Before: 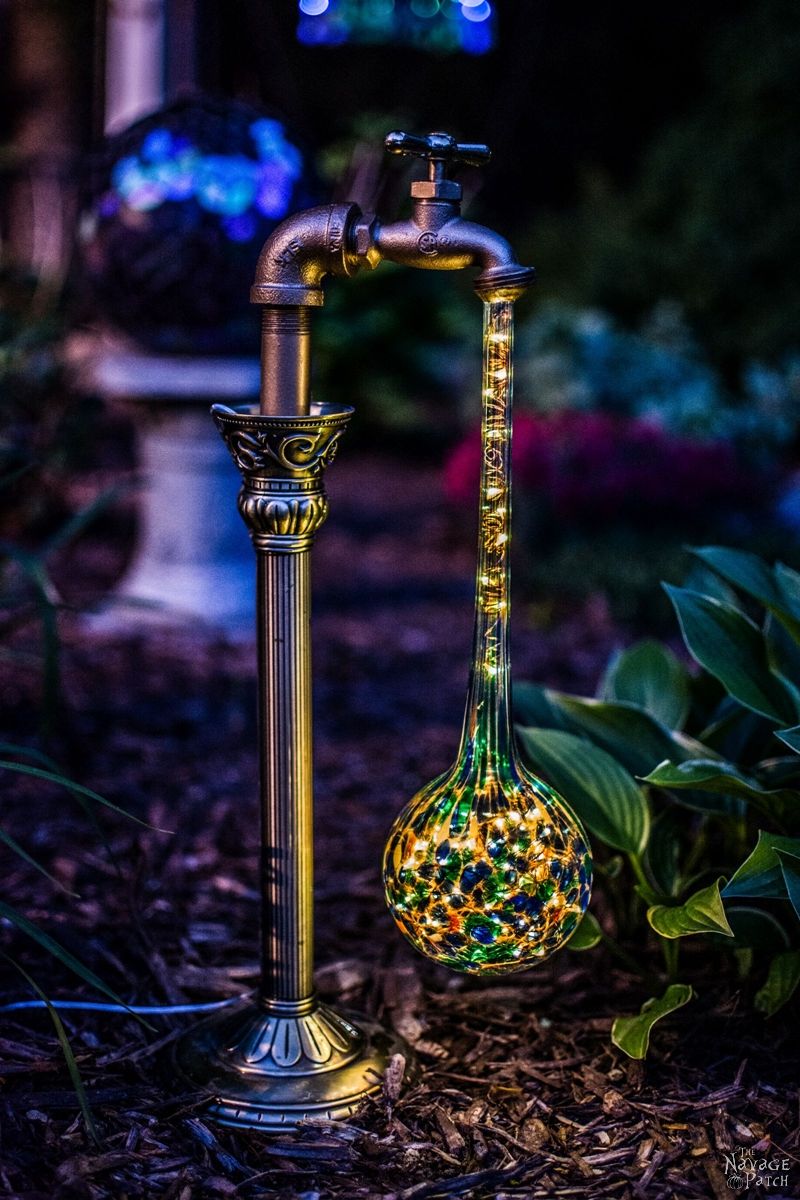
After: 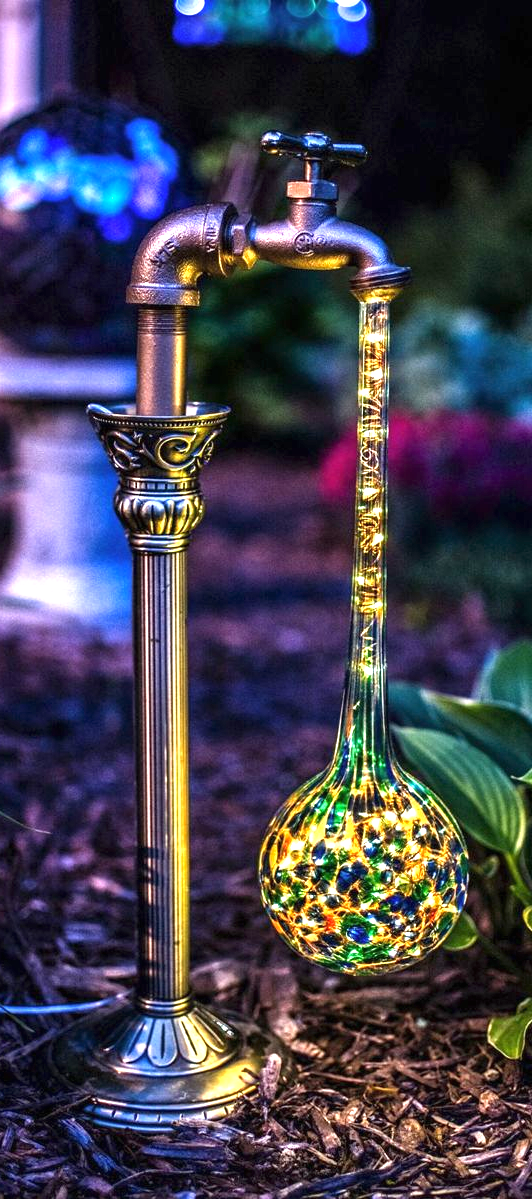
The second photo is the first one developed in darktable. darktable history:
crop and rotate: left 15.62%, right 17.797%
exposure: black level correction 0, exposure 1.285 EV, compensate highlight preservation false
shadows and highlights: shadows 25.48, highlights -25.74
tone equalizer: edges refinement/feathering 500, mask exposure compensation -1.57 EV, preserve details no
